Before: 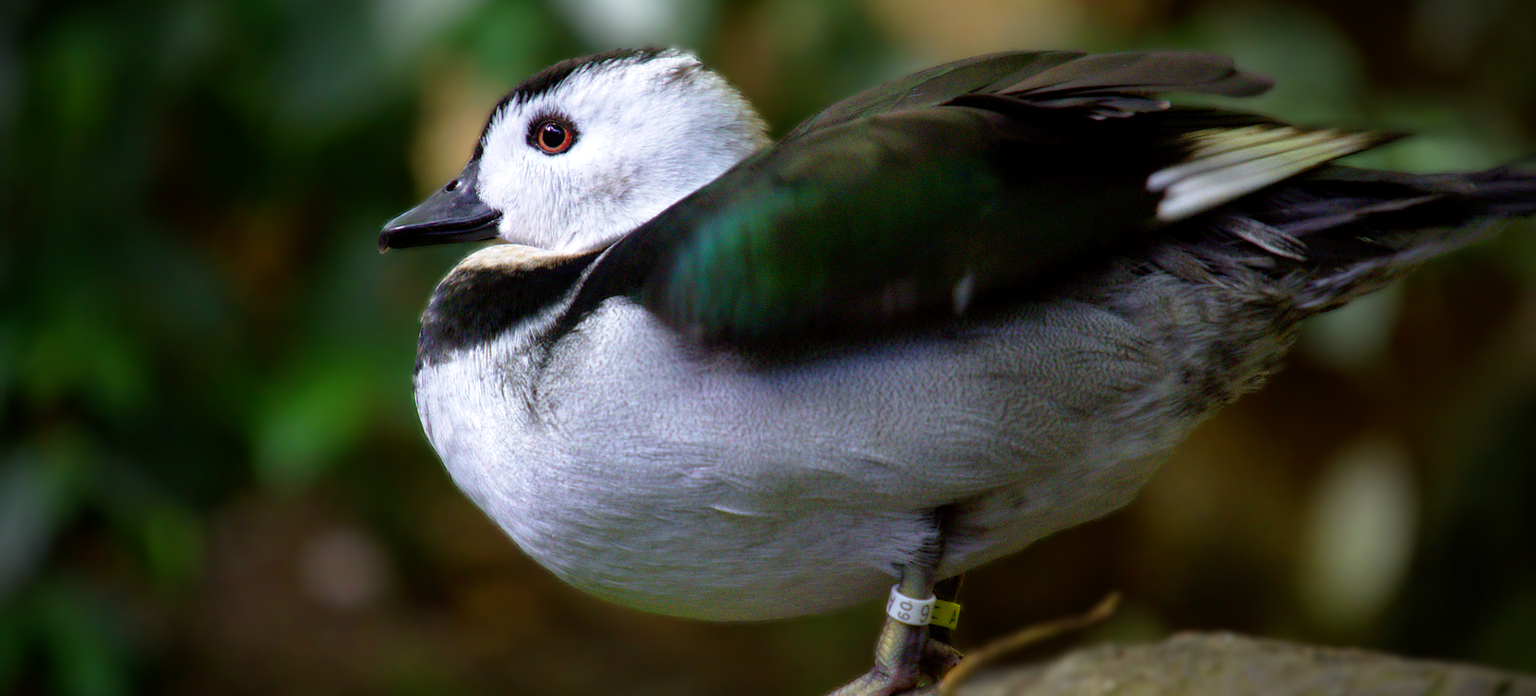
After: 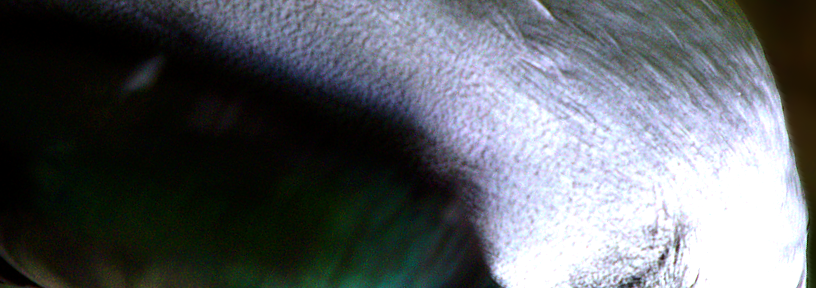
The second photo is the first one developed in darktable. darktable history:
crop and rotate: angle 147.56°, left 9.21%, top 15.594%, right 4.515%, bottom 17.181%
tone equalizer: -8 EV -1.05 EV, -7 EV -1 EV, -6 EV -0.89 EV, -5 EV -0.559 EV, -3 EV 0.56 EV, -2 EV 0.896 EV, -1 EV 0.992 EV, +0 EV 1.06 EV, edges refinement/feathering 500, mask exposure compensation -1.57 EV, preserve details no
